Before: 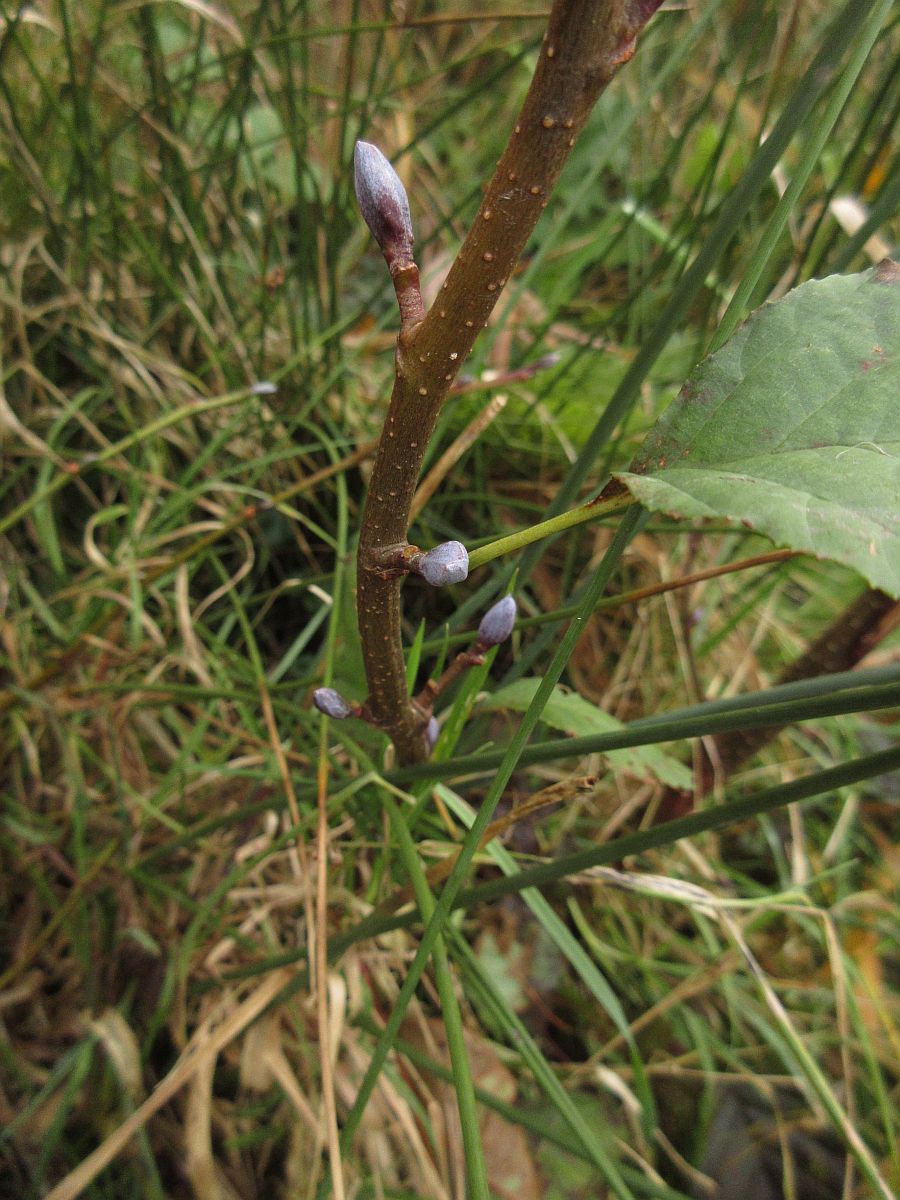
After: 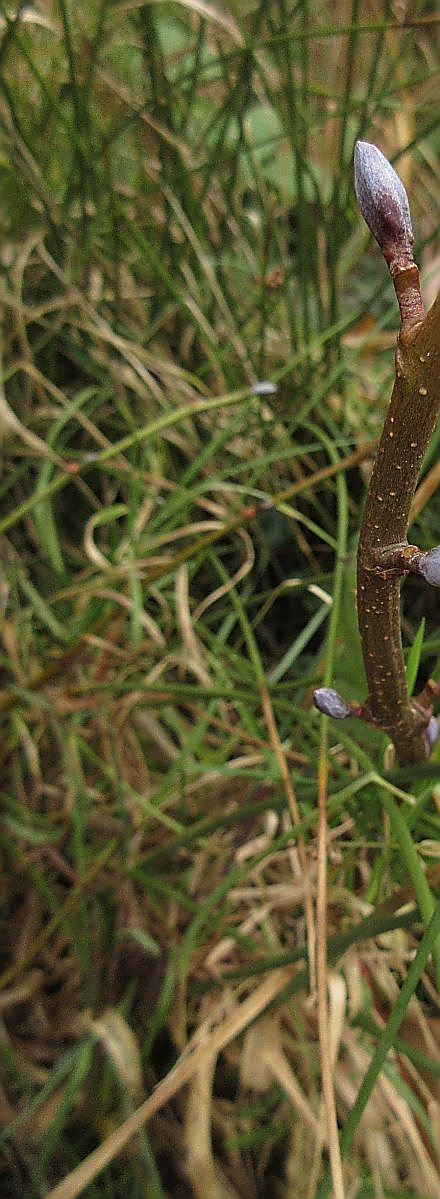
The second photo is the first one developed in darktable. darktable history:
sharpen: radius 1.354, amount 1.237, threshold 0.788
crop and rotate: left 0.015%, right 50.999%
